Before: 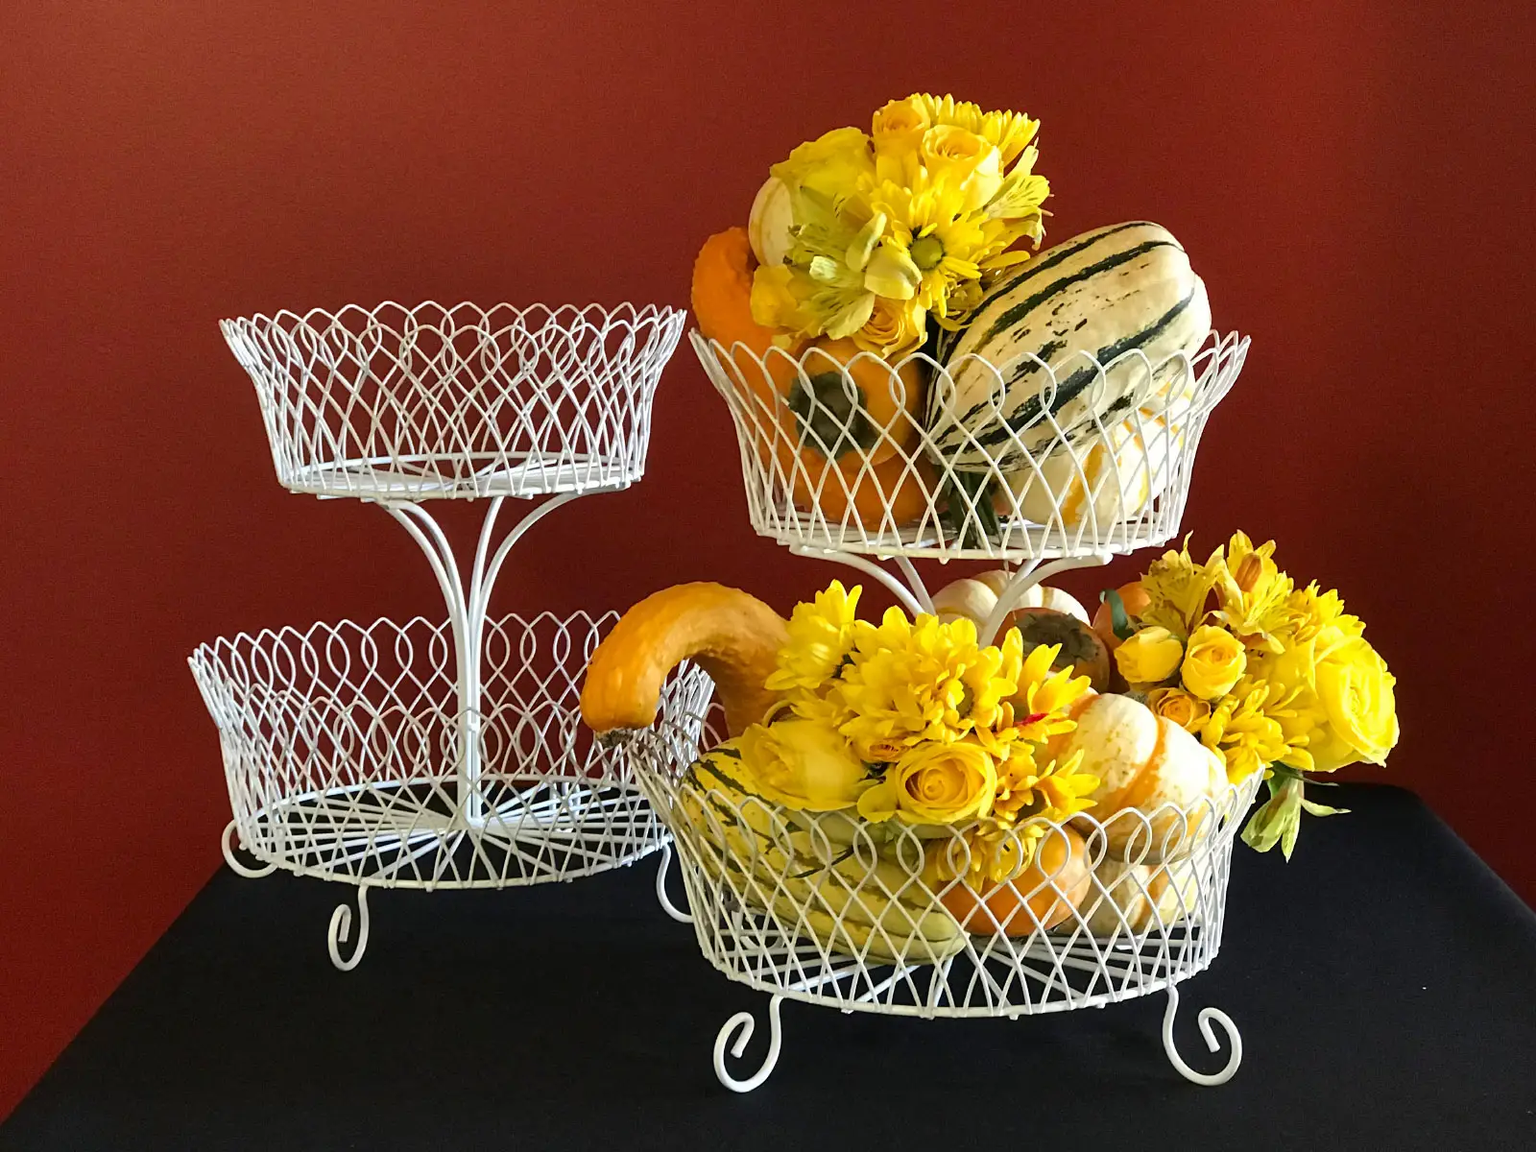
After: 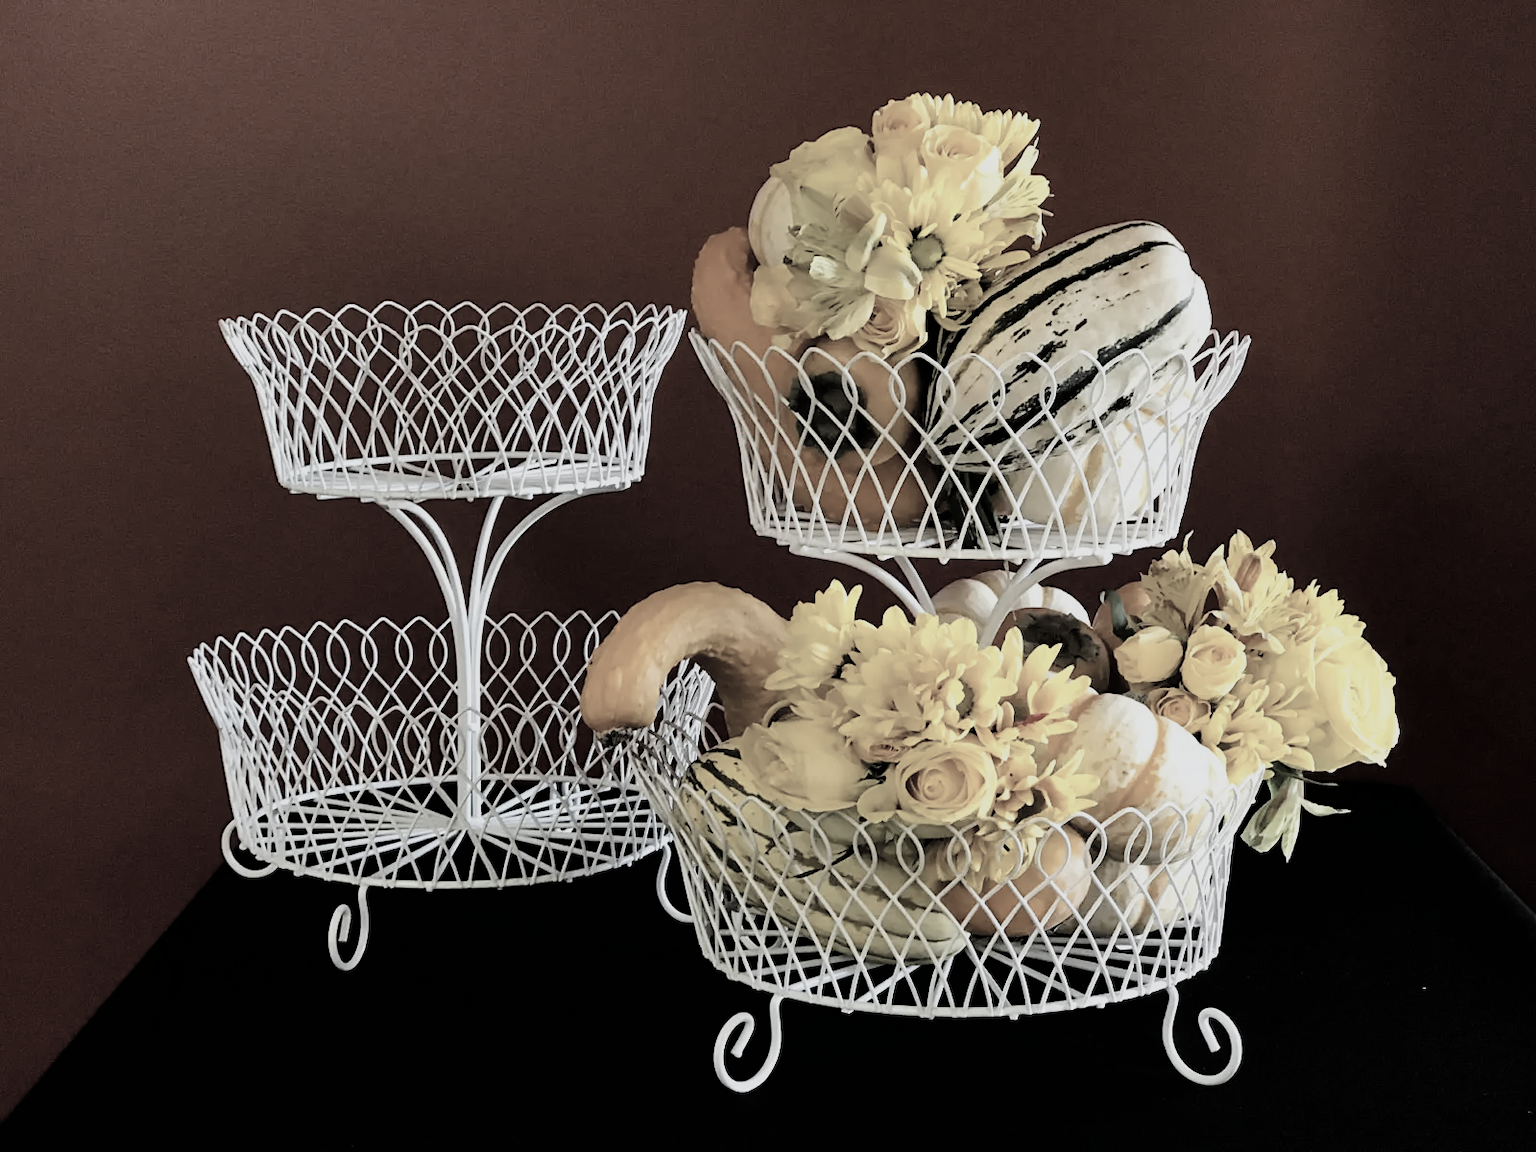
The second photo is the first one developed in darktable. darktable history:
color correction: saturation 0.3
filmic rgb: black relative exposure -5 EV, hardness 2.88, contrast 1.3, highlights saturation mix -30%
white balance: red 0.976, blue 1.04
